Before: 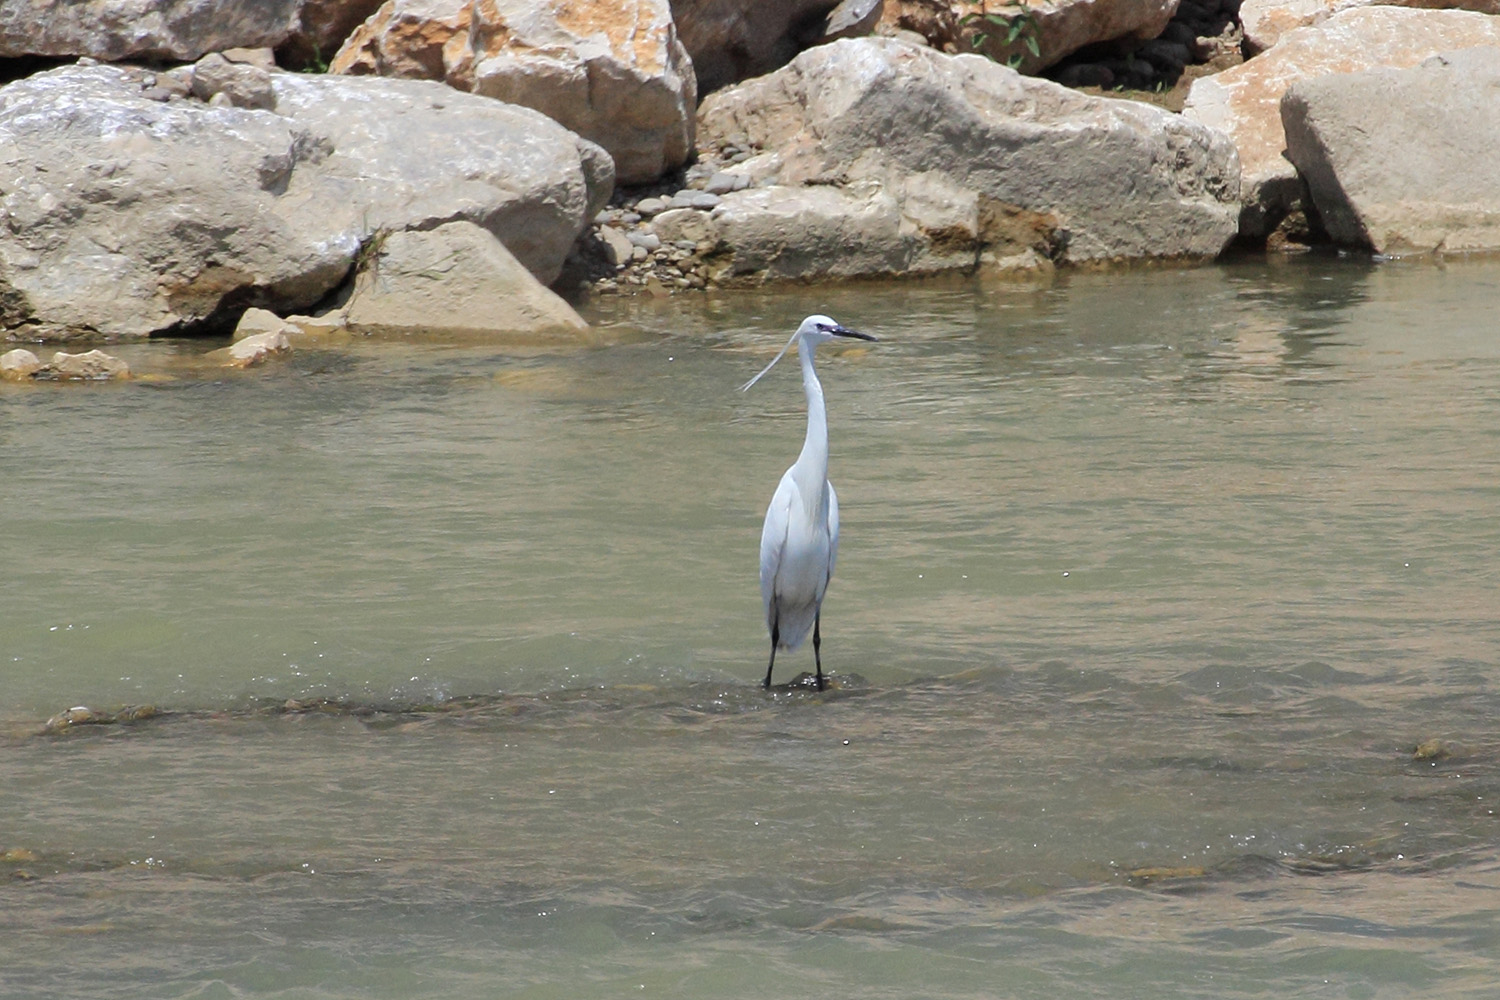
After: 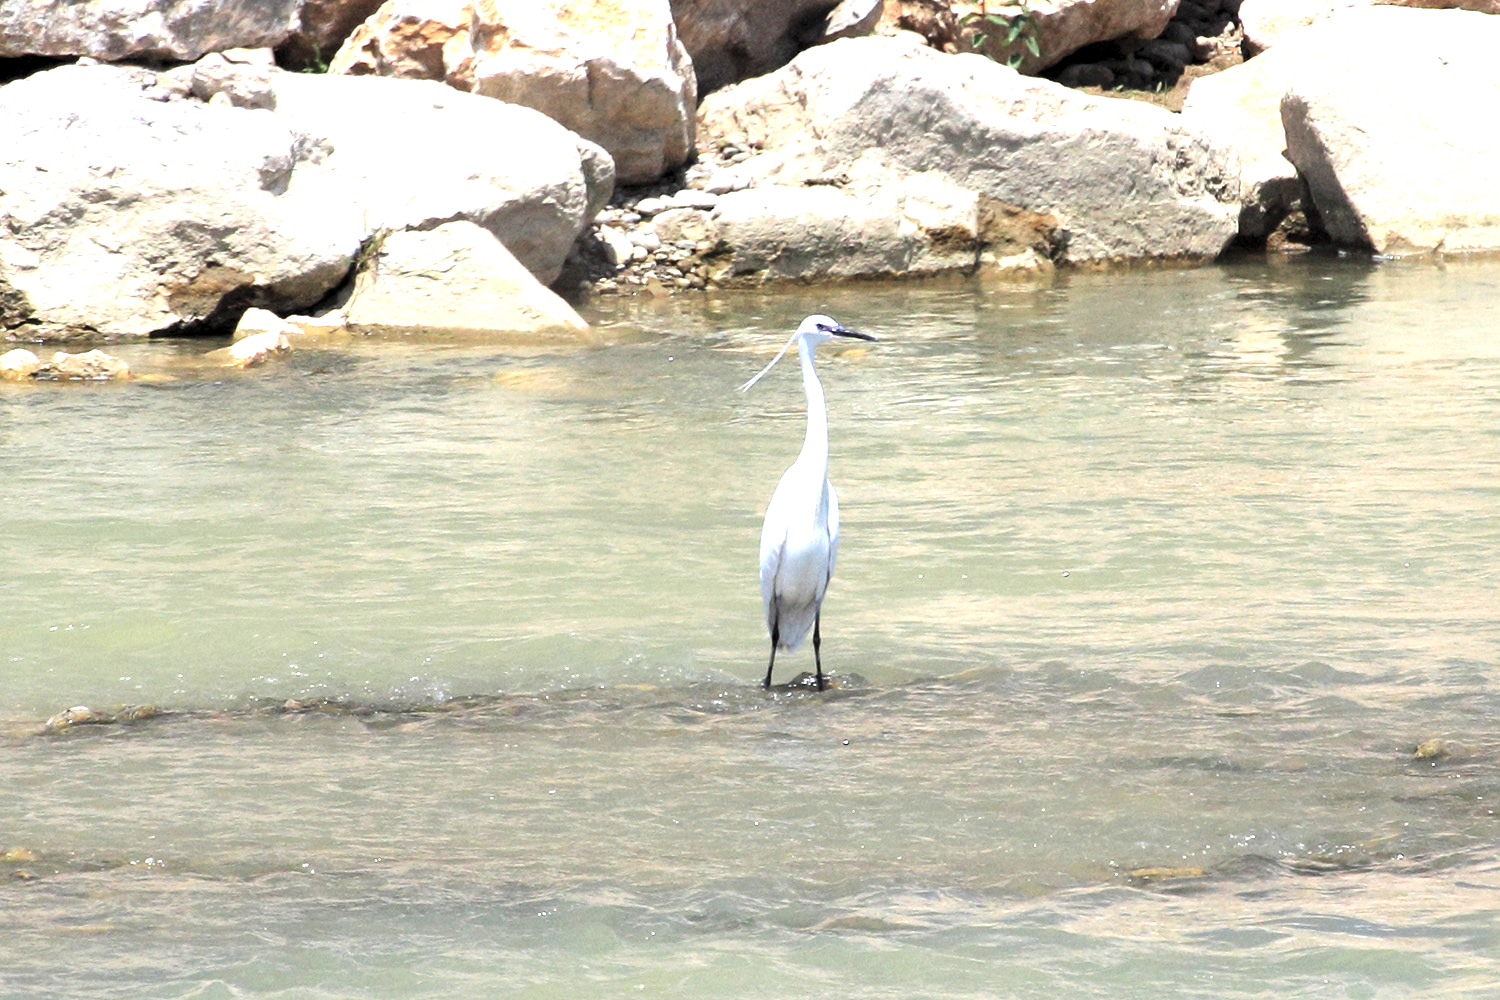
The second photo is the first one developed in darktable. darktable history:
exposure: black level correction 0, exposure 1.099 EV, compensate highlight preservation false
contrast brightness saturation: saturation -0.057
levels: levels [0.062, 0.494, 0.925]
